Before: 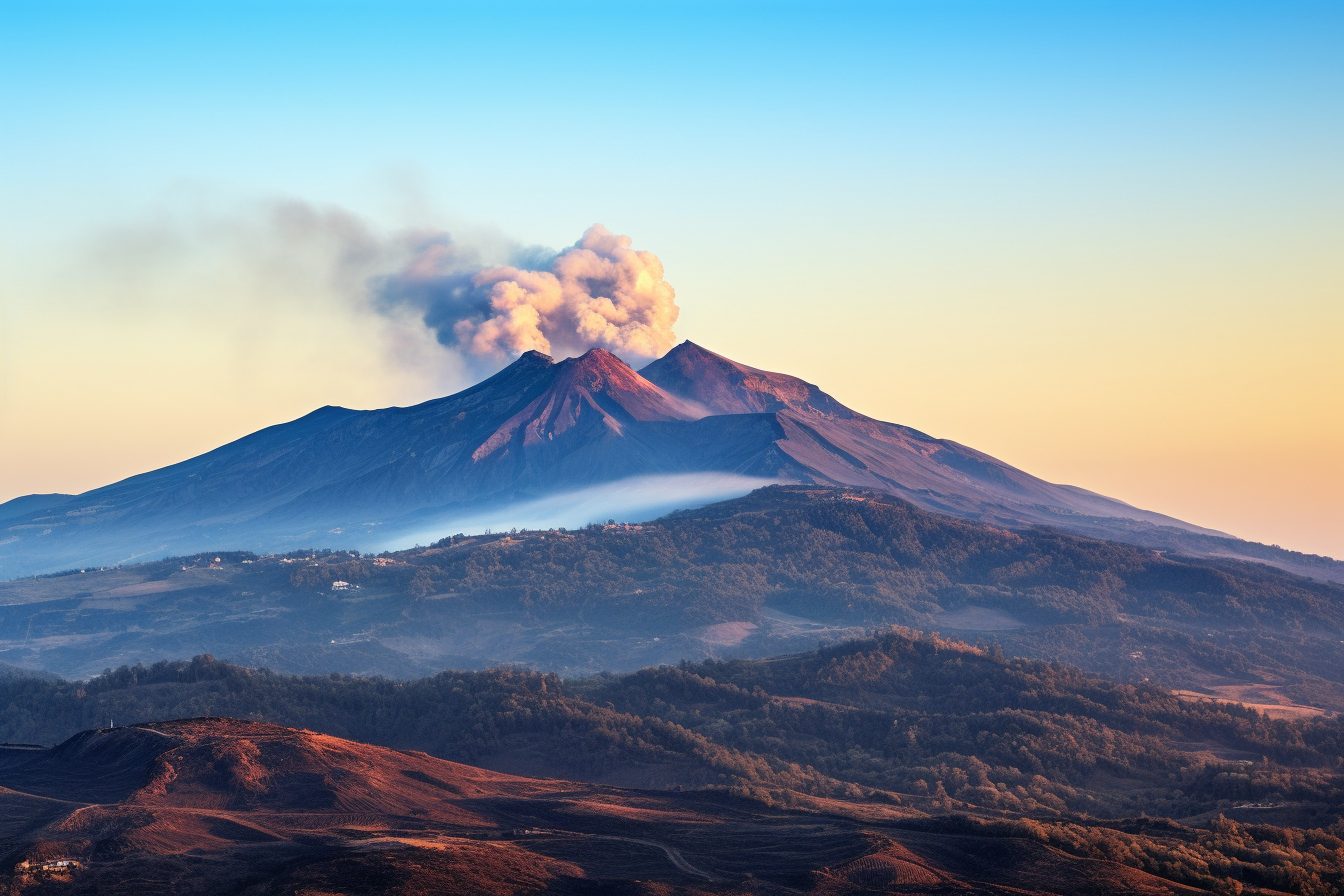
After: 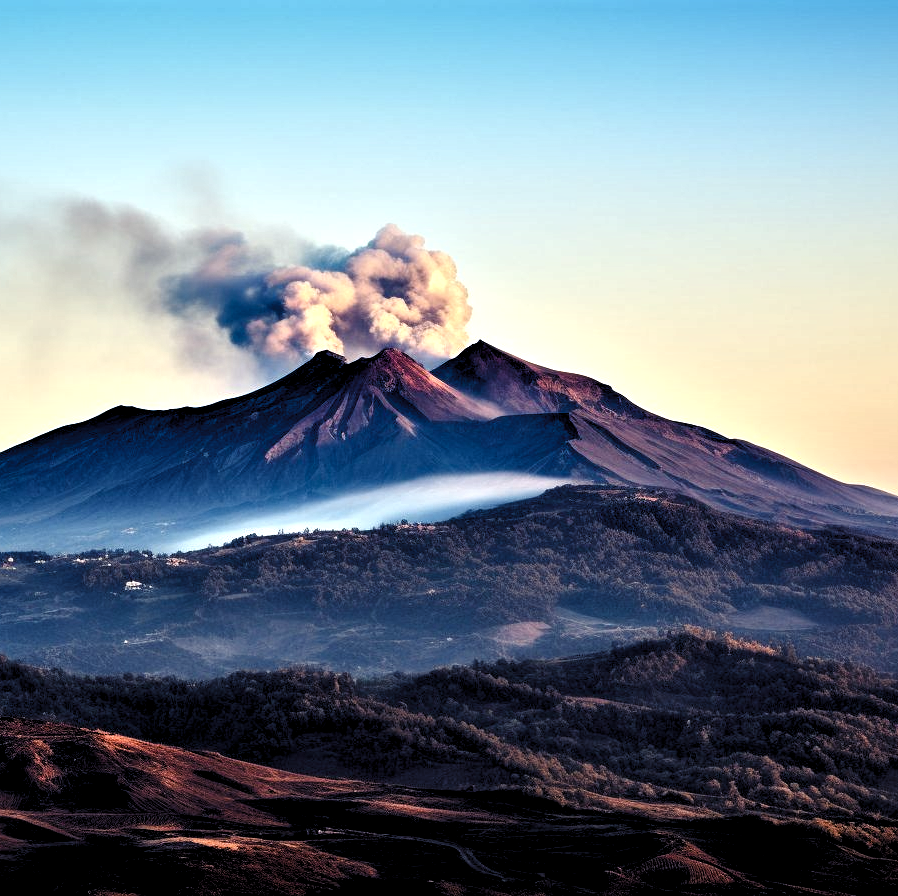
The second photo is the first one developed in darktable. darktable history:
color balance rgb: shadows lift › luminance -21.97%, shadows lift › chroma 6.64%, shadows lift › hue 267.35°, perceptual saturation grading › global saturation 20%, perceptual saturation grading › highlights -49.266%, perceptual saturation grading › shadows 26.163%, global vibrance 20%
crop: left 15.423%, right 17.731%
levels: black 0.1%, levels [0.116, 0.574, 1]
exposure: exposure 0.124 EV, compensate highlight preservation false
contrast equalizer: octaves 7, y [[0.6 ×6], [0.55 ×6], [0 ×6], [0 ×6], [0 ×6]]
